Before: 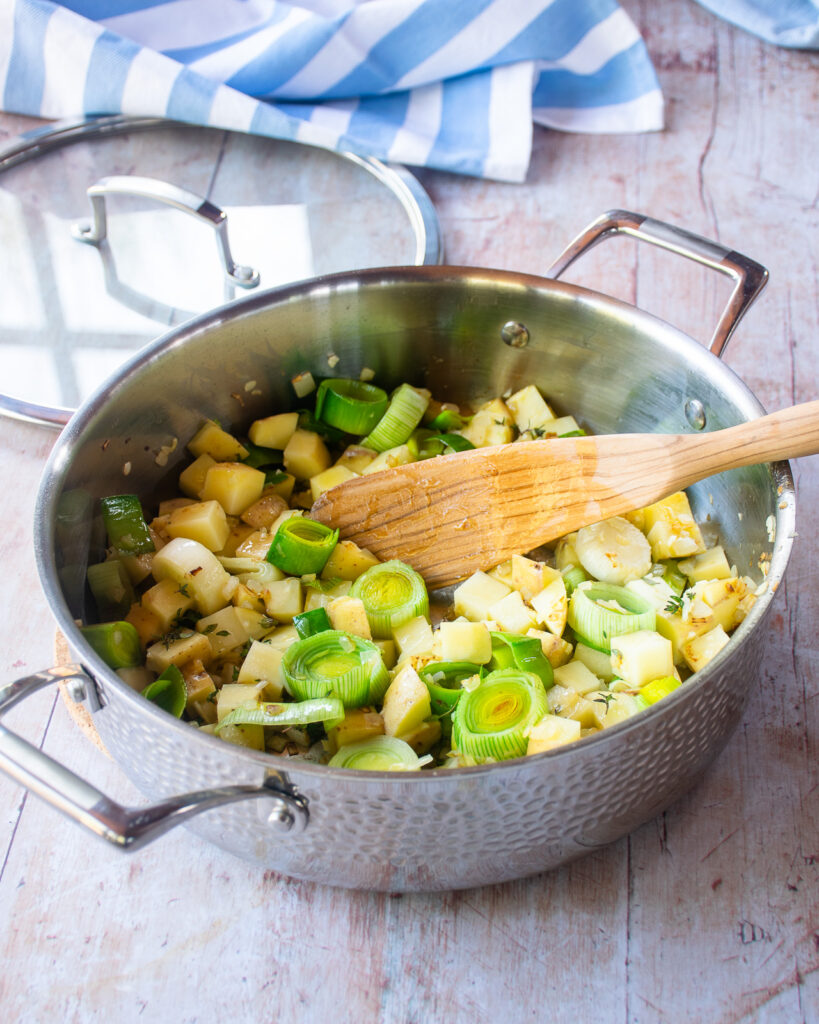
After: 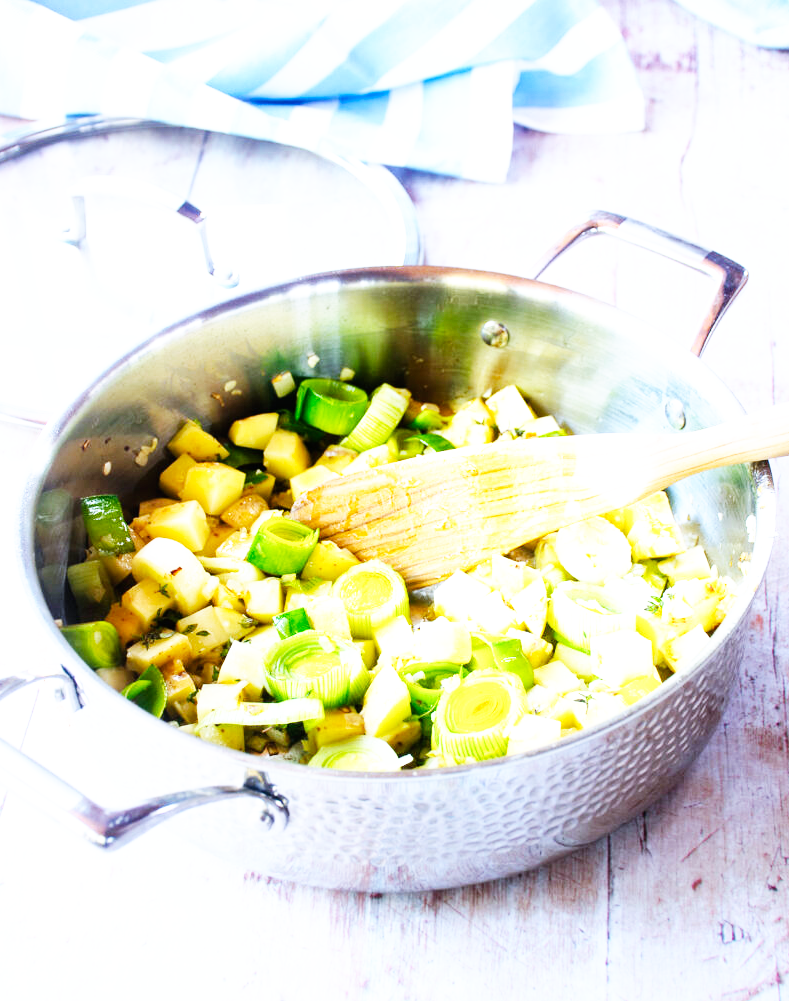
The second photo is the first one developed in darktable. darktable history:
base curve: curves: ch0 [(0, 0) (0.007, 0.004) (0.027, 0.03) (0.046, 0.07) (0.207, 0.54) (0.442, 0.872) (0.673, 0.972) (1, 1)], preserve colors none
crop and rotate: left 2.536%, right 1.107%, bottom 2.246%
exposure: exposure 0.6 EV, compensate highlight preservation false
white balance: red 0.926, green 1.003, blue 1.133
